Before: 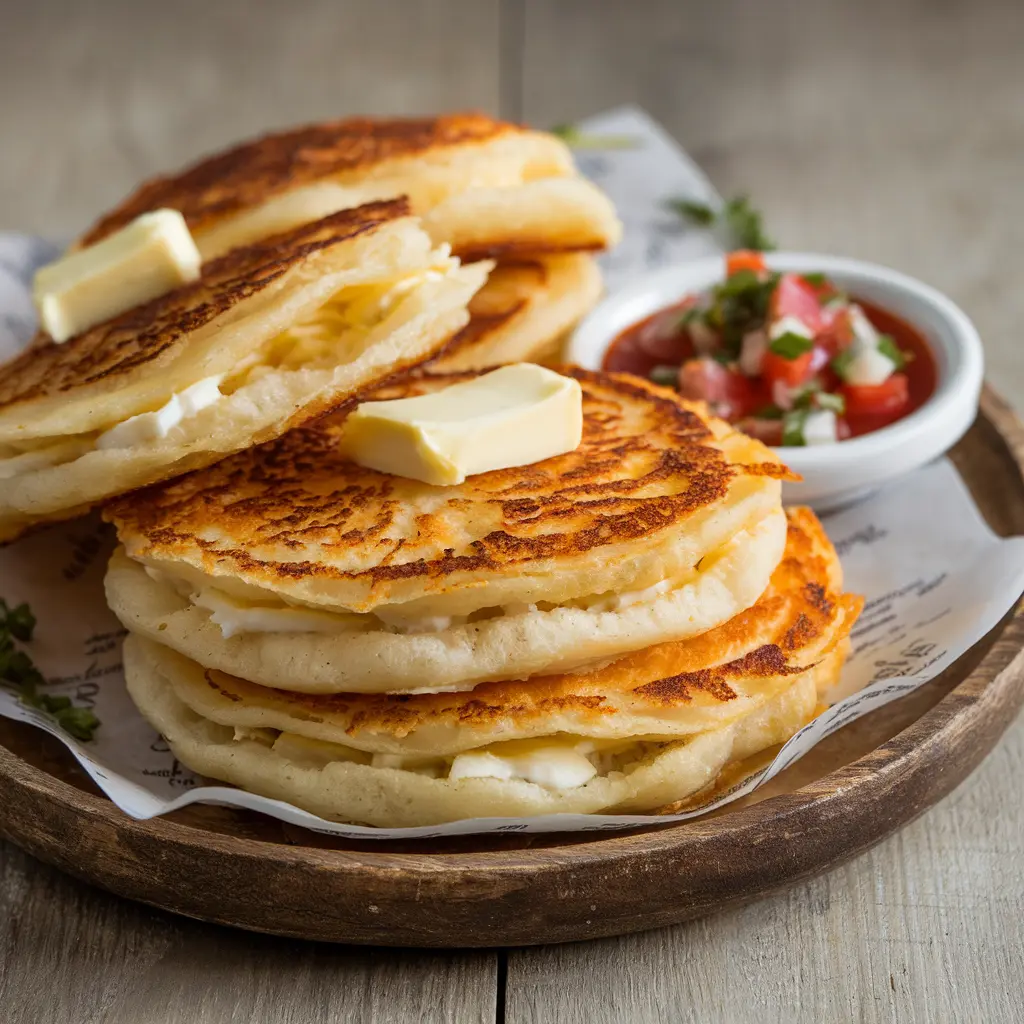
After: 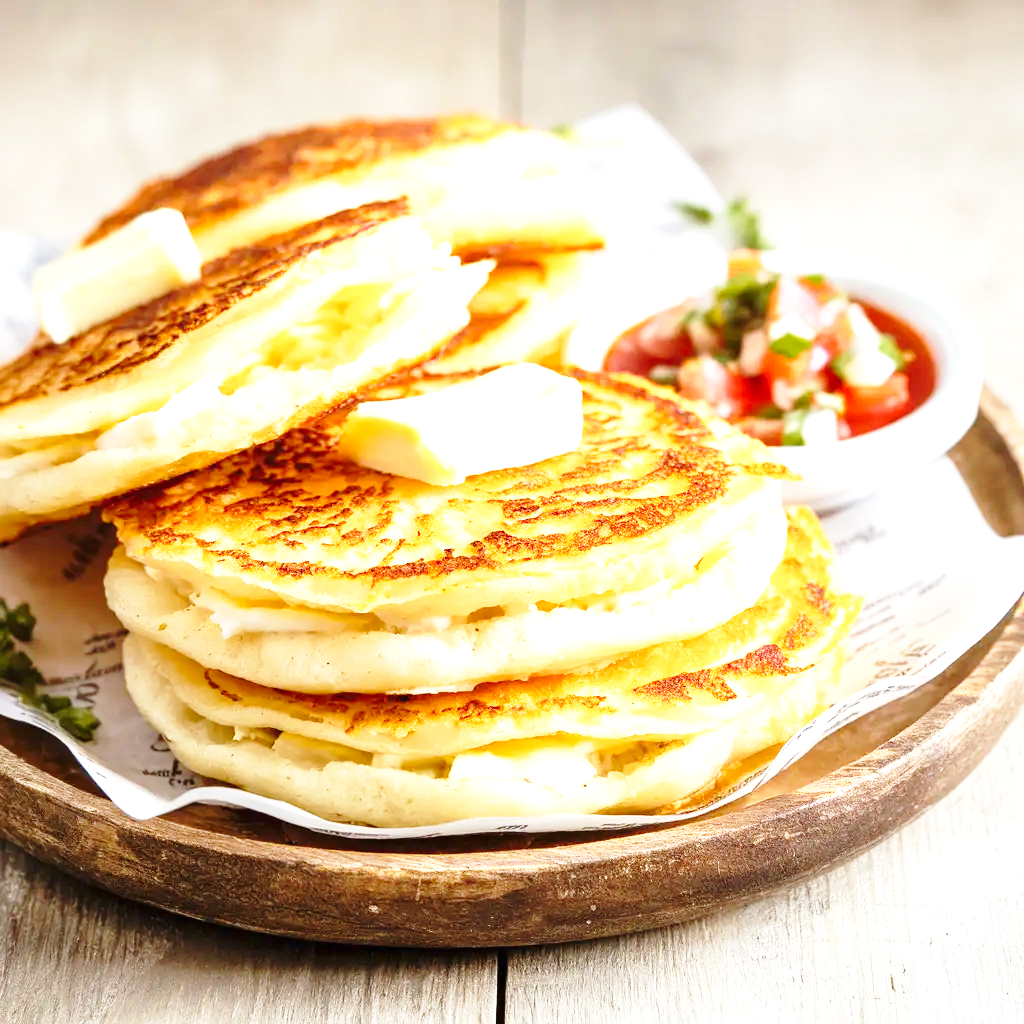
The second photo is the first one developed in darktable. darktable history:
base curve: curves: ch0 [(0, 0) (0.028, 0.03) (0.121, 0.232) (0.46, 0.748) (0.859, 0.968) (1, 1)], preserve colors none
exposure: black level correction 0, exposure 1.45 EV, compensate exposure bias true, compensate highlight preservation false
